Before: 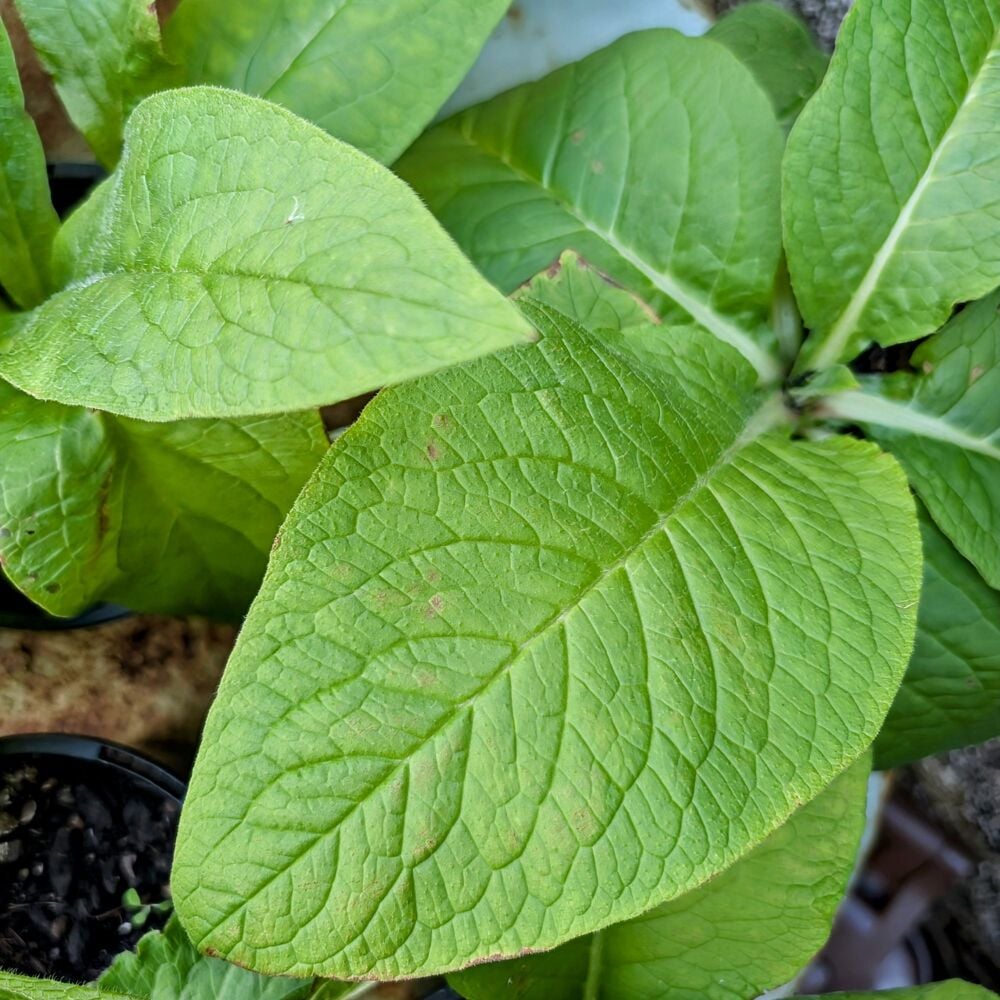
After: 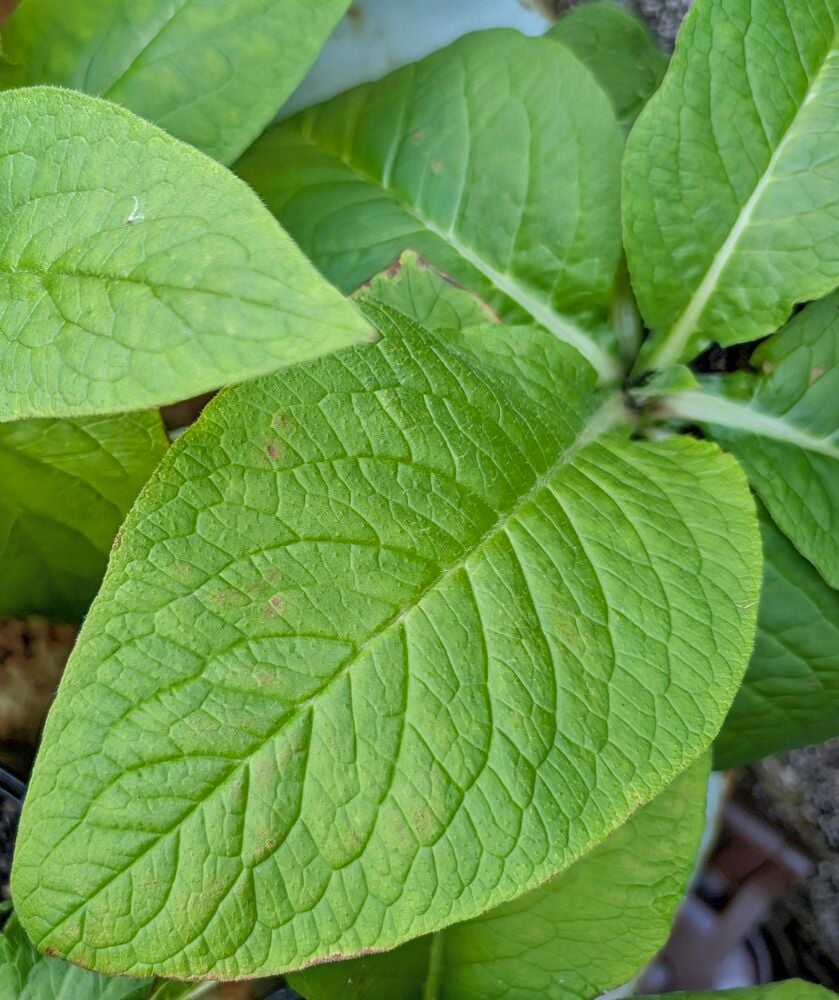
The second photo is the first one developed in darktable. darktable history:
crop: left 16.084%
shadows and highlights: on, module defaults
